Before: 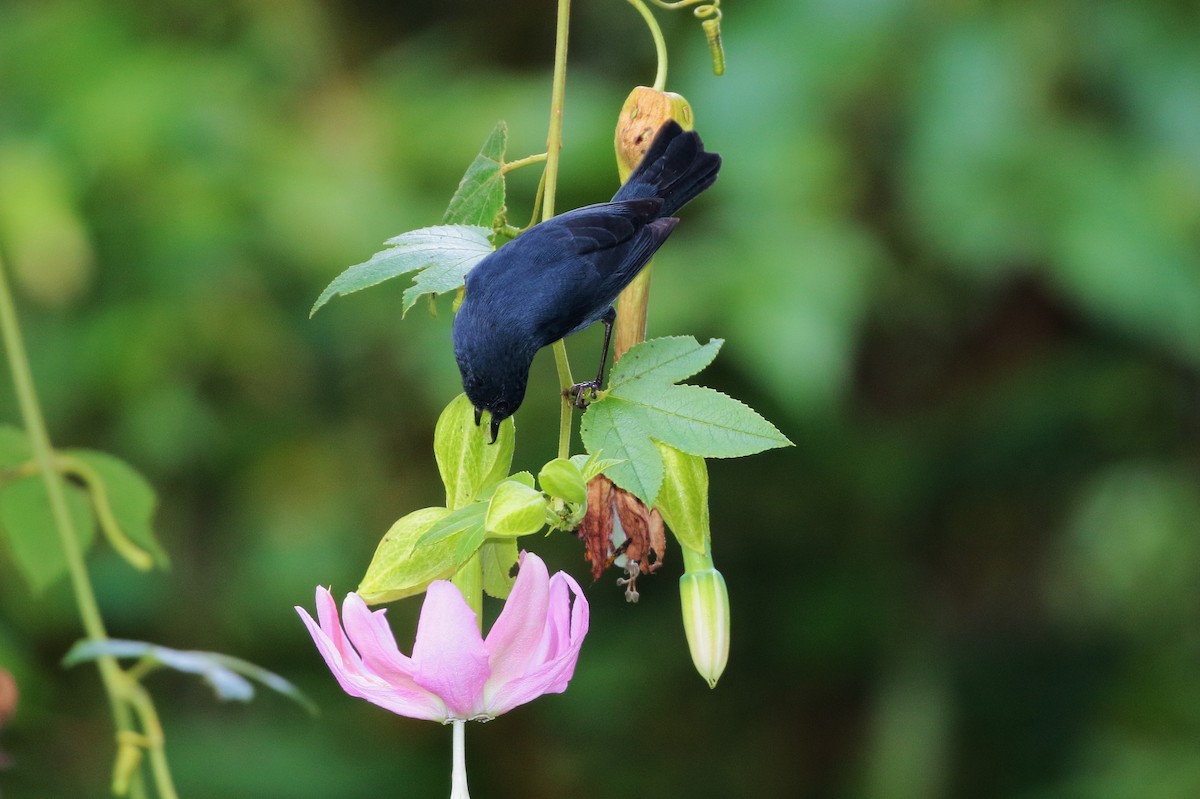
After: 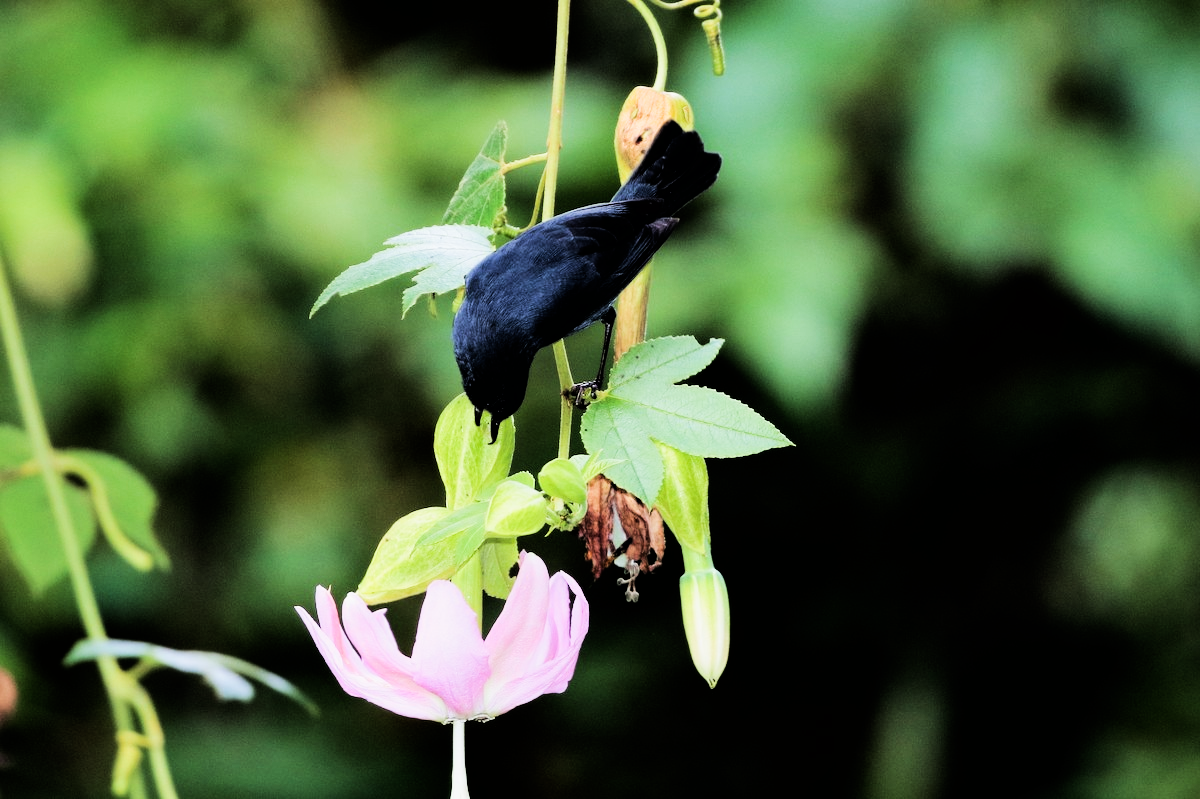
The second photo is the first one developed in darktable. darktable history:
tone equalizer: -8 EV -1.08 EV, -7 EV -1.01 EV, -6 EV -0.867 EV, -5 EV -0.578 EV, -3 EV 0.578 EV, -2 EV 0.867 EV, -1 EV 1.01 EV, +0 EV 1.08 EV, edges refinement/feathering 500, mask exposure compensation -1.57 EV, preserve details no
filmic rgb: black relative exposure -5 EV, hardness 2.88, contrast 1.3, highlights saturation mix -30%
